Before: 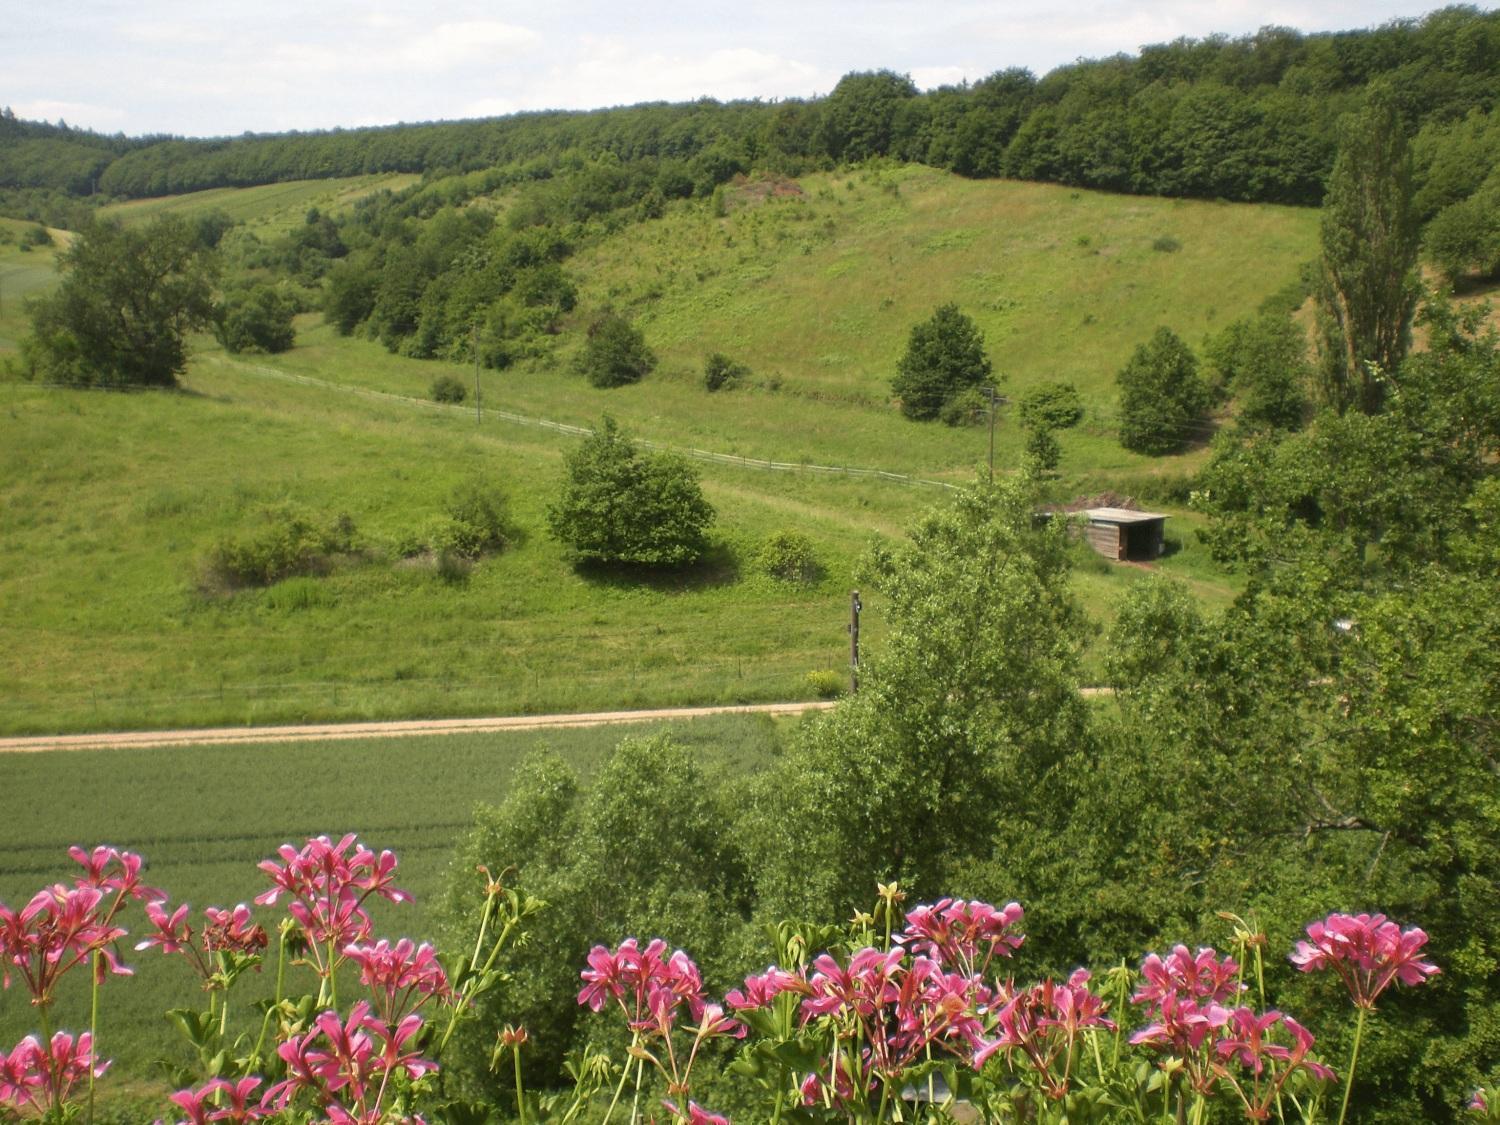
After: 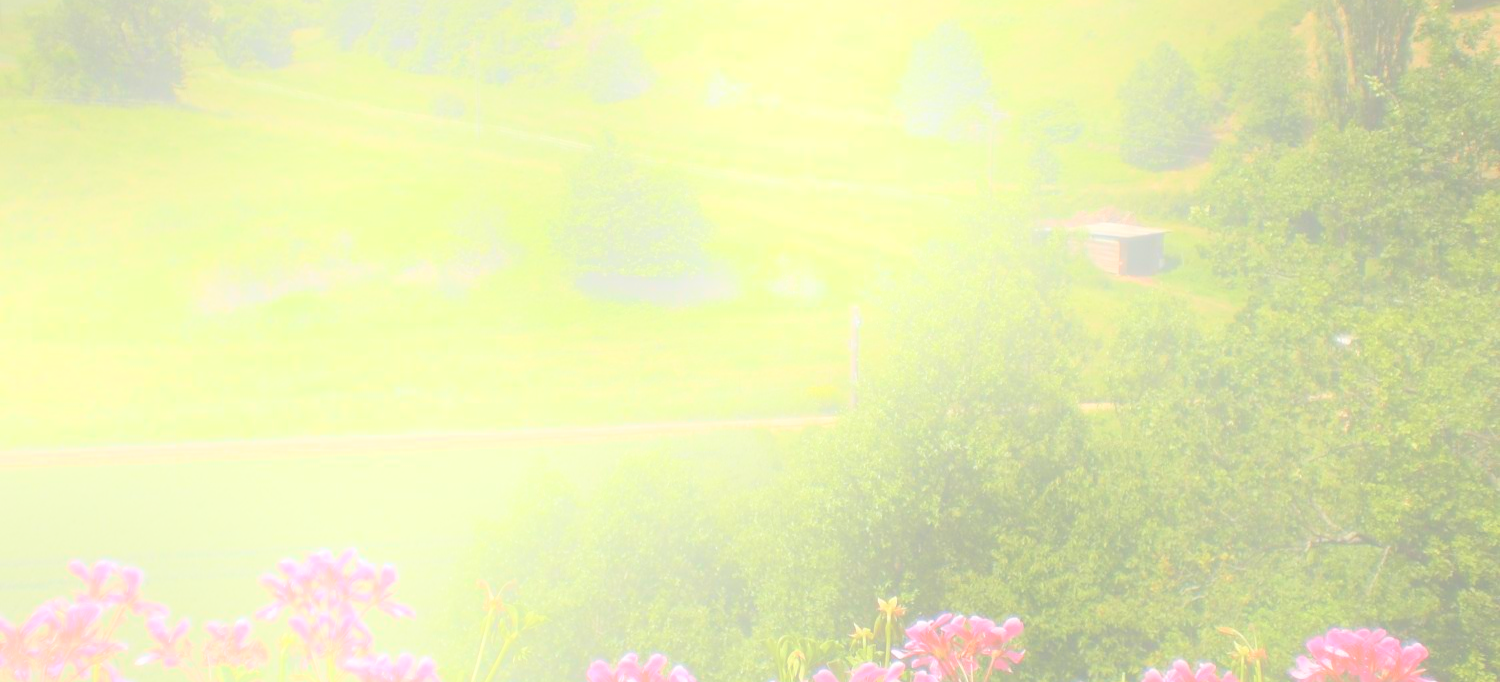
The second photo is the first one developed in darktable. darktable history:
tone equalizer: on, module defaults
crop and rotate: top 25.357%, bottom 13.942%
bloom: size 25%, threshold 5%, strength 90%
color correction: saturation 0.85
